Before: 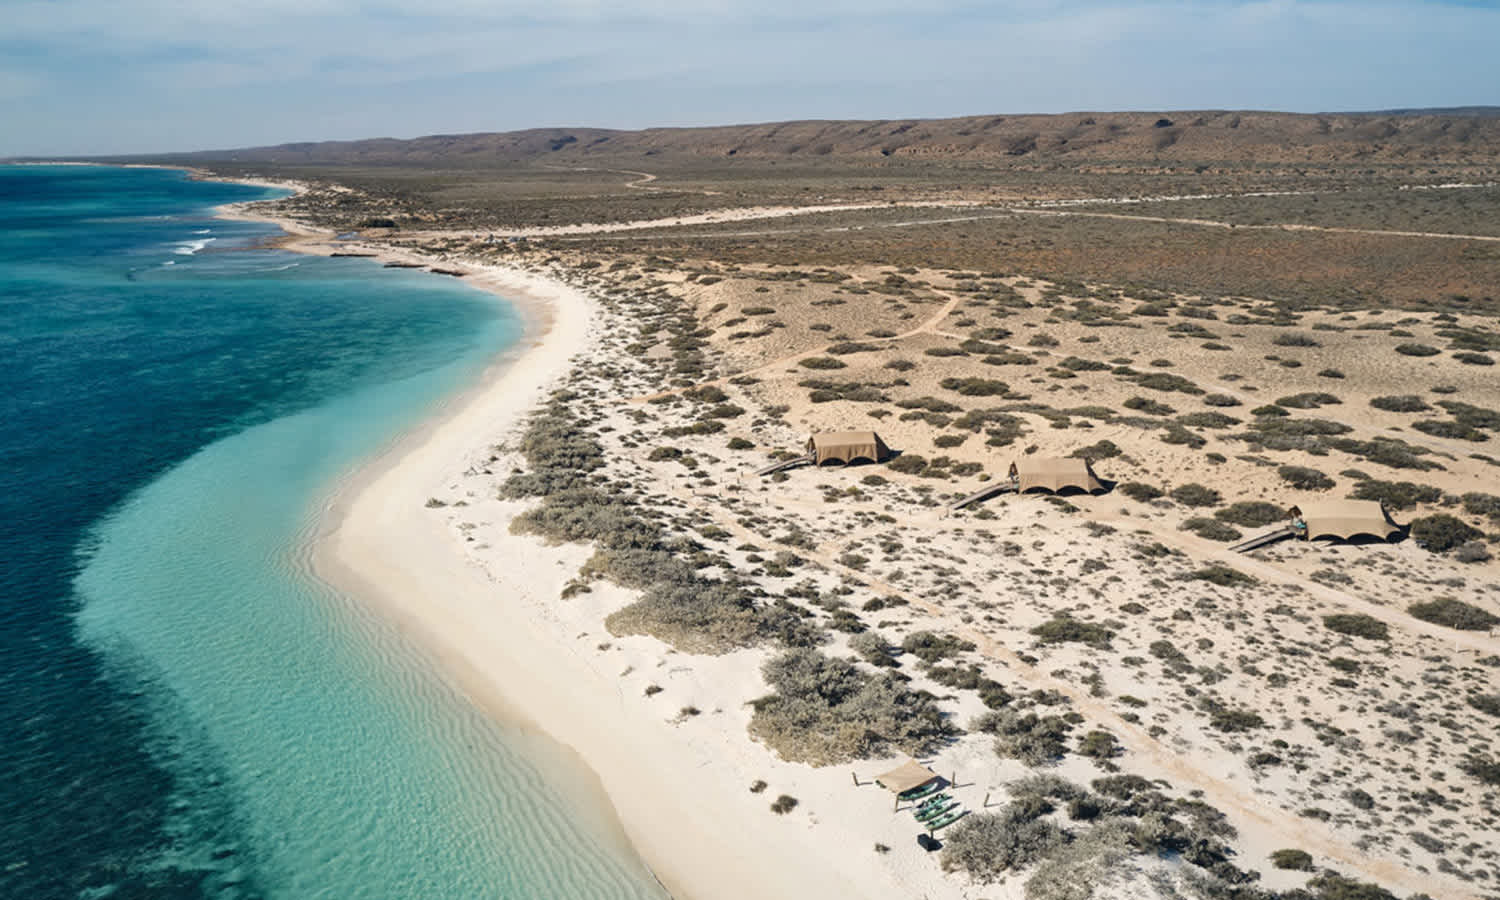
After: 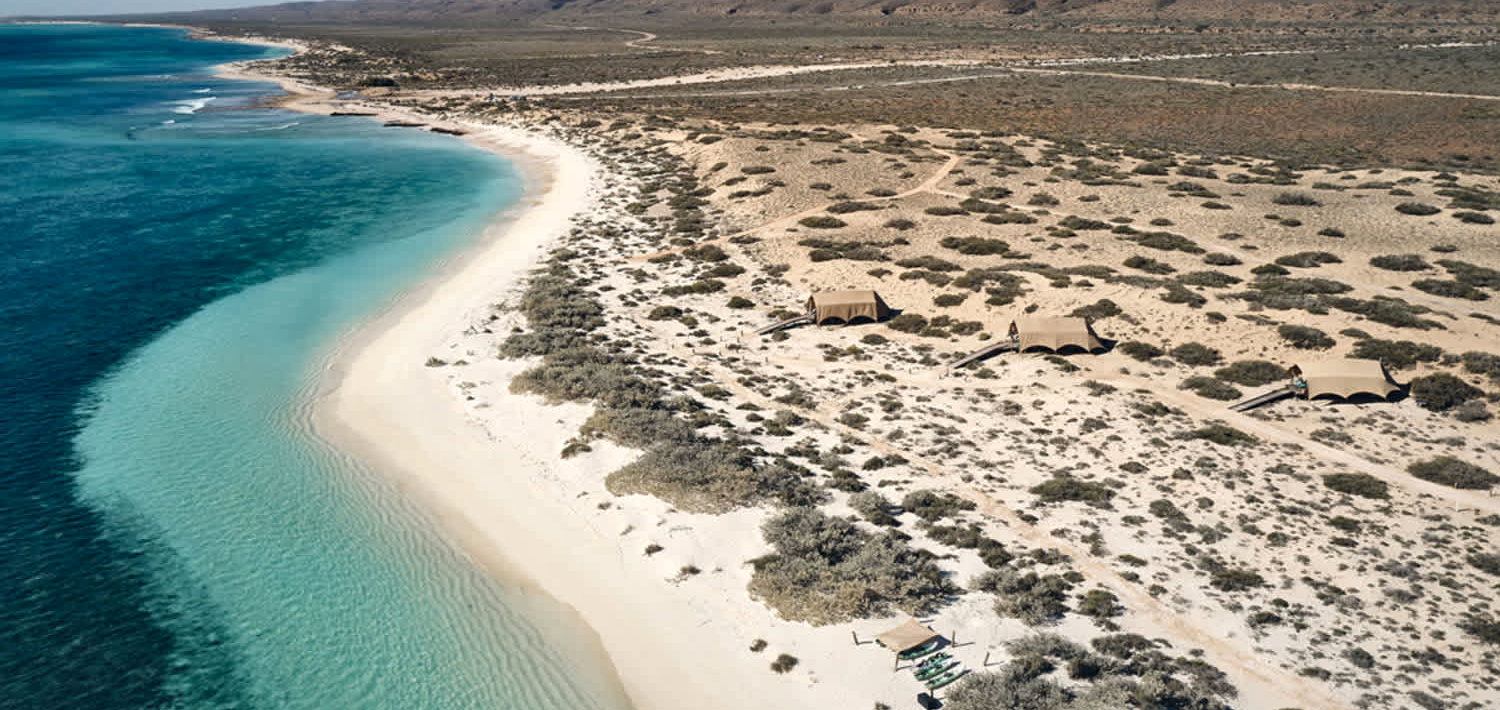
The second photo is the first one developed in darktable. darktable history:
local contrast: mode bilateral grid, contrast 20, coarseness 100, detail 150%, midtone range 0.2
crop and rotate: top 15.771%, bottom 5.332%
